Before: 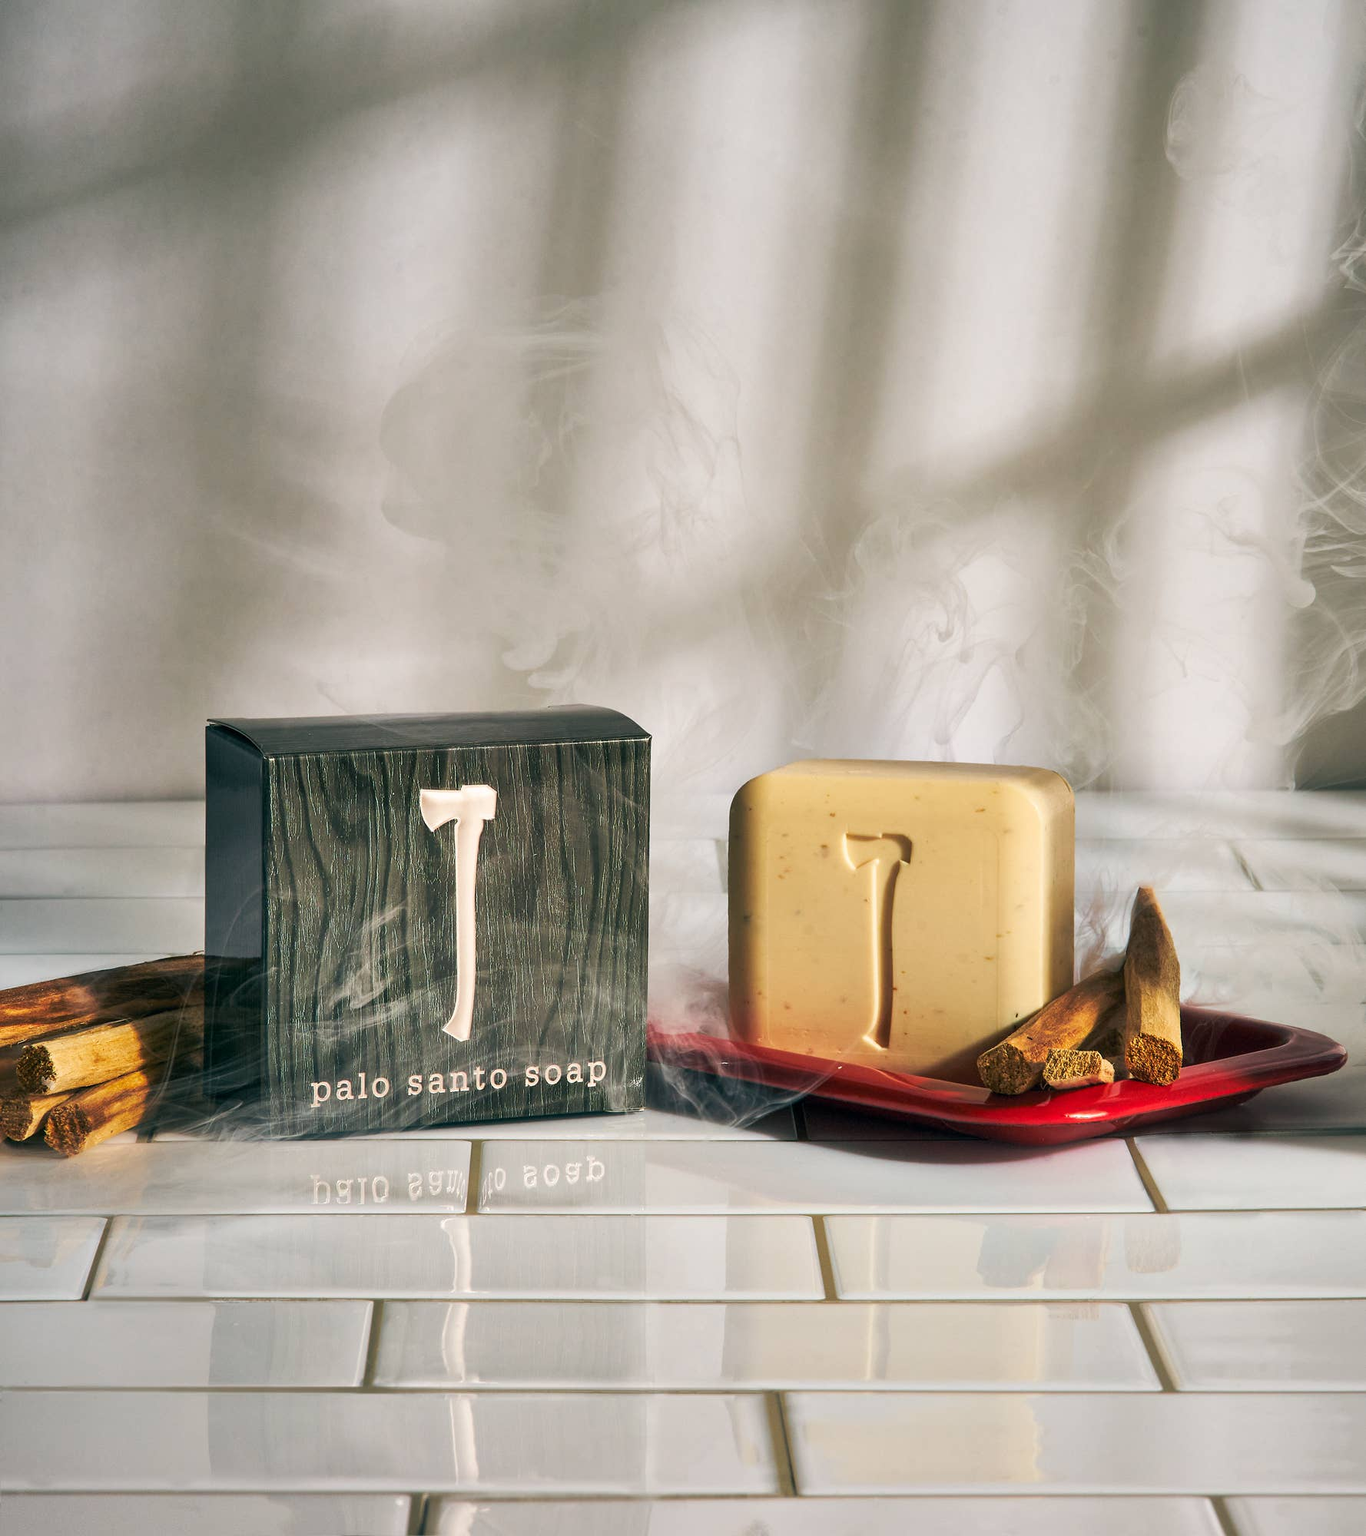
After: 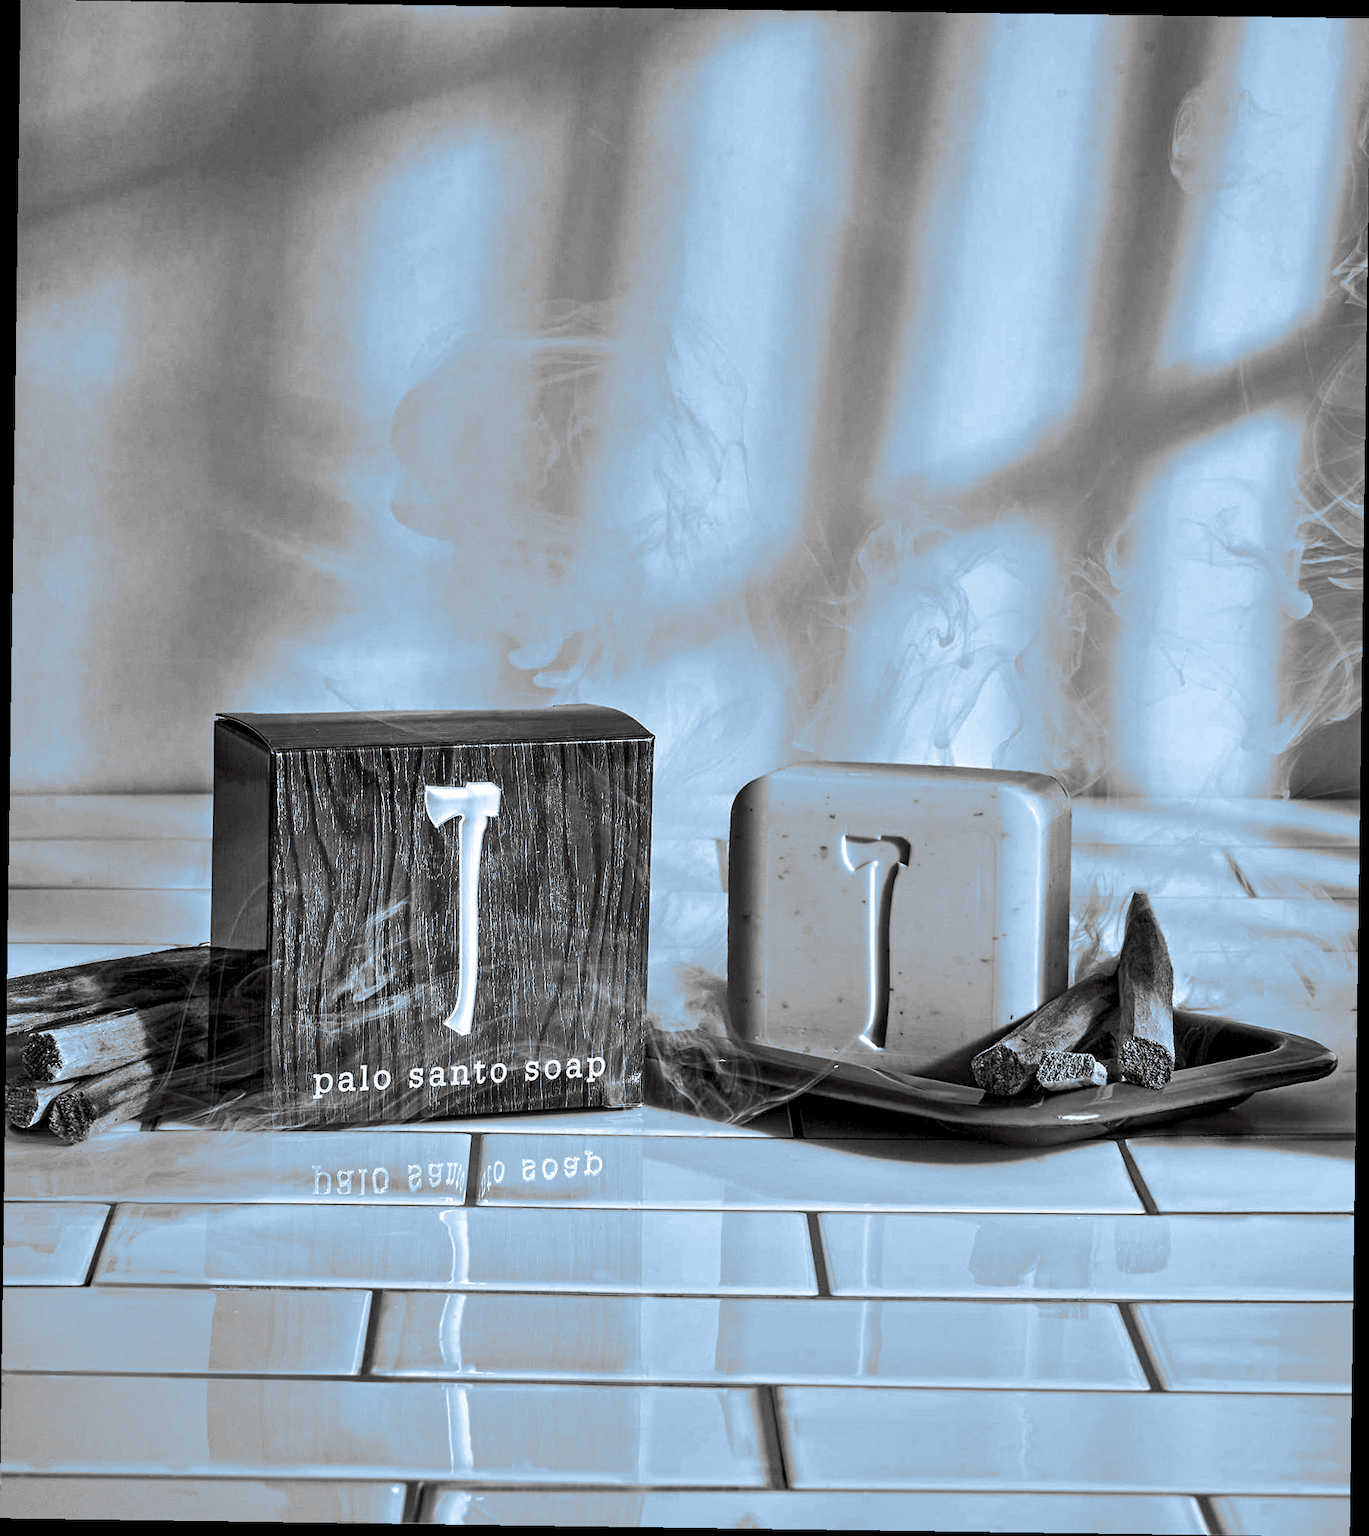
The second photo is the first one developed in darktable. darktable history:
contrast equalizer: octaves 7, y [[0.5, 0.542, 0.583, 0.625, 0.667, 0.708], [0.5 ×6], [0.5 ×6], [0 ×6], [0 ×6]]
split-toning: shadows › hue 351.18°, shadows › saturation 0.86, highlights › hue 218.82°, highlights › saturation 0.73, balance -19.167
rotate and perspective: rotation 0.8°, automatic cropping off
exposure: exposure 0.127 EV, compensate highlight preservation false
color calibration: output gray [0.246, 0.254, 0.501, 0], gray › normalize channels true, illuminant same as pipeline (D50), adaptation XYZ, x 0.346, y 0.359, gamut compression 0
